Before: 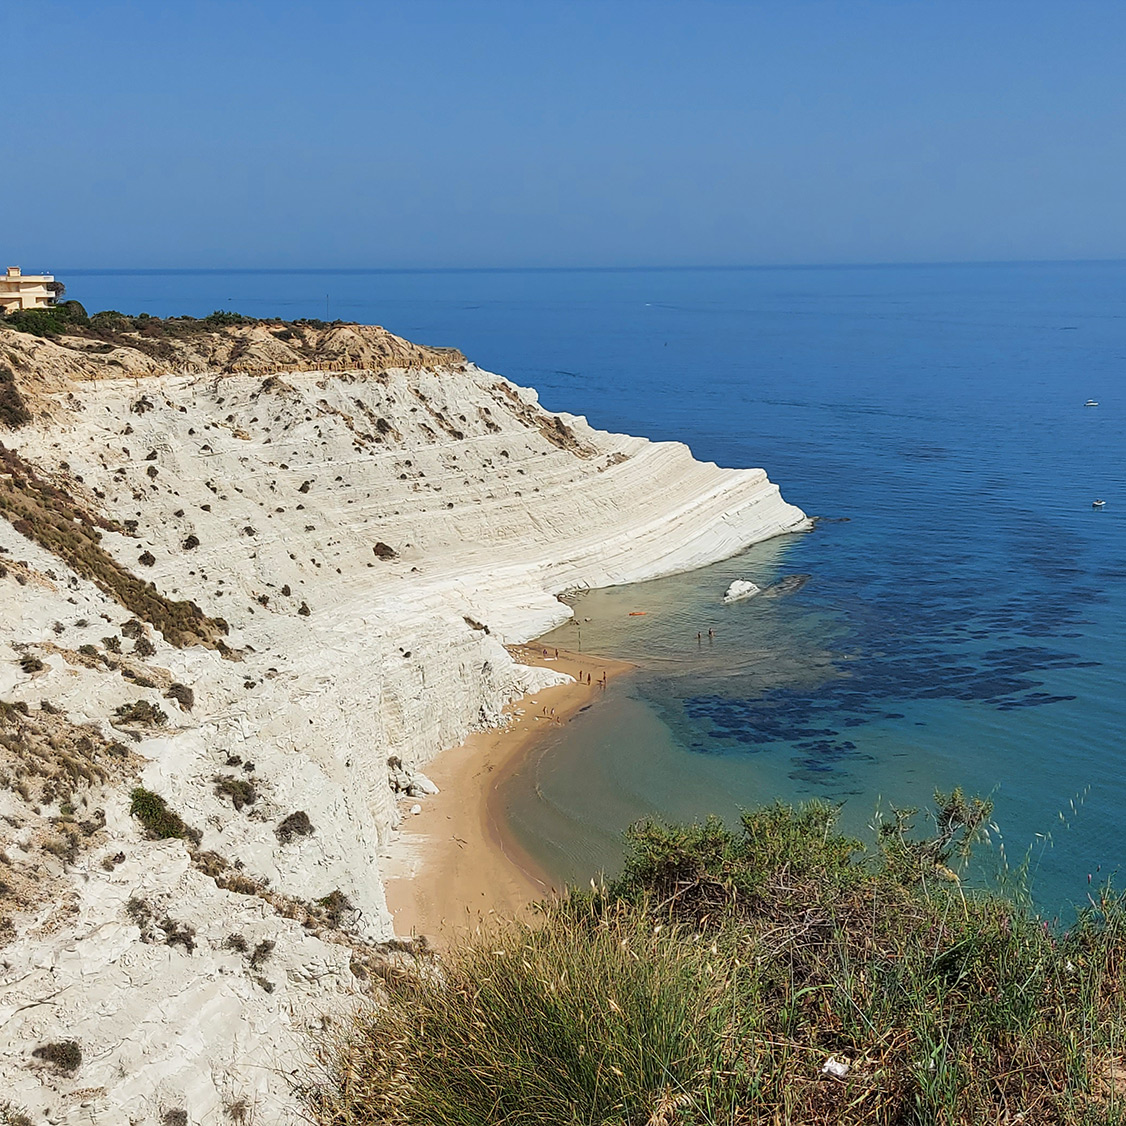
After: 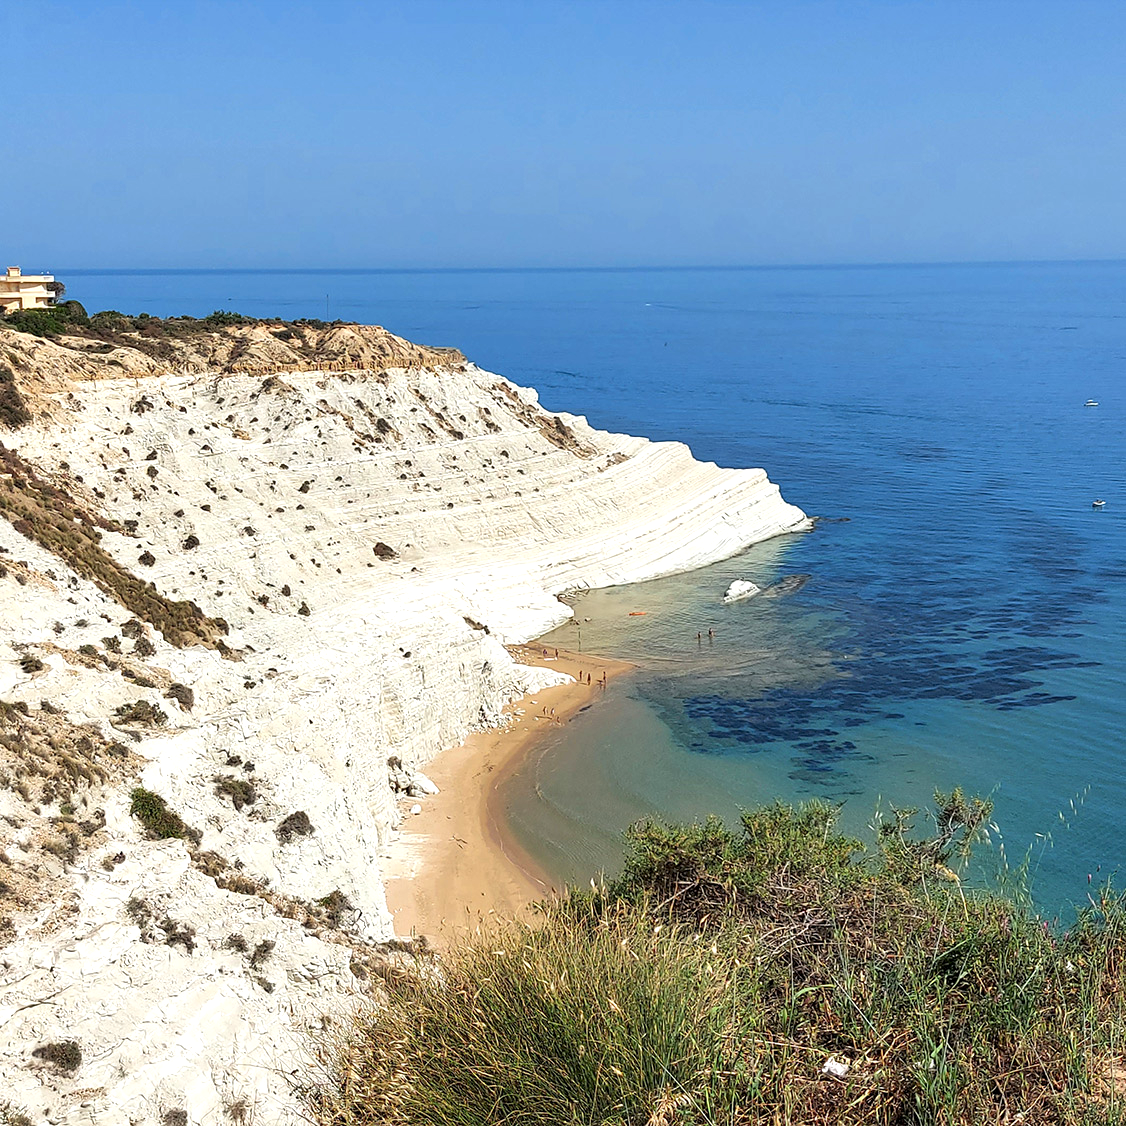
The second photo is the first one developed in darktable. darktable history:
exposure: black level correction 0.001, exposure 0.5 EV, compensate exposure bias true, compensate highlight preservation false
local contrast: highlights 100%, shadows 100%, detail 120%, midtone range 0.2
